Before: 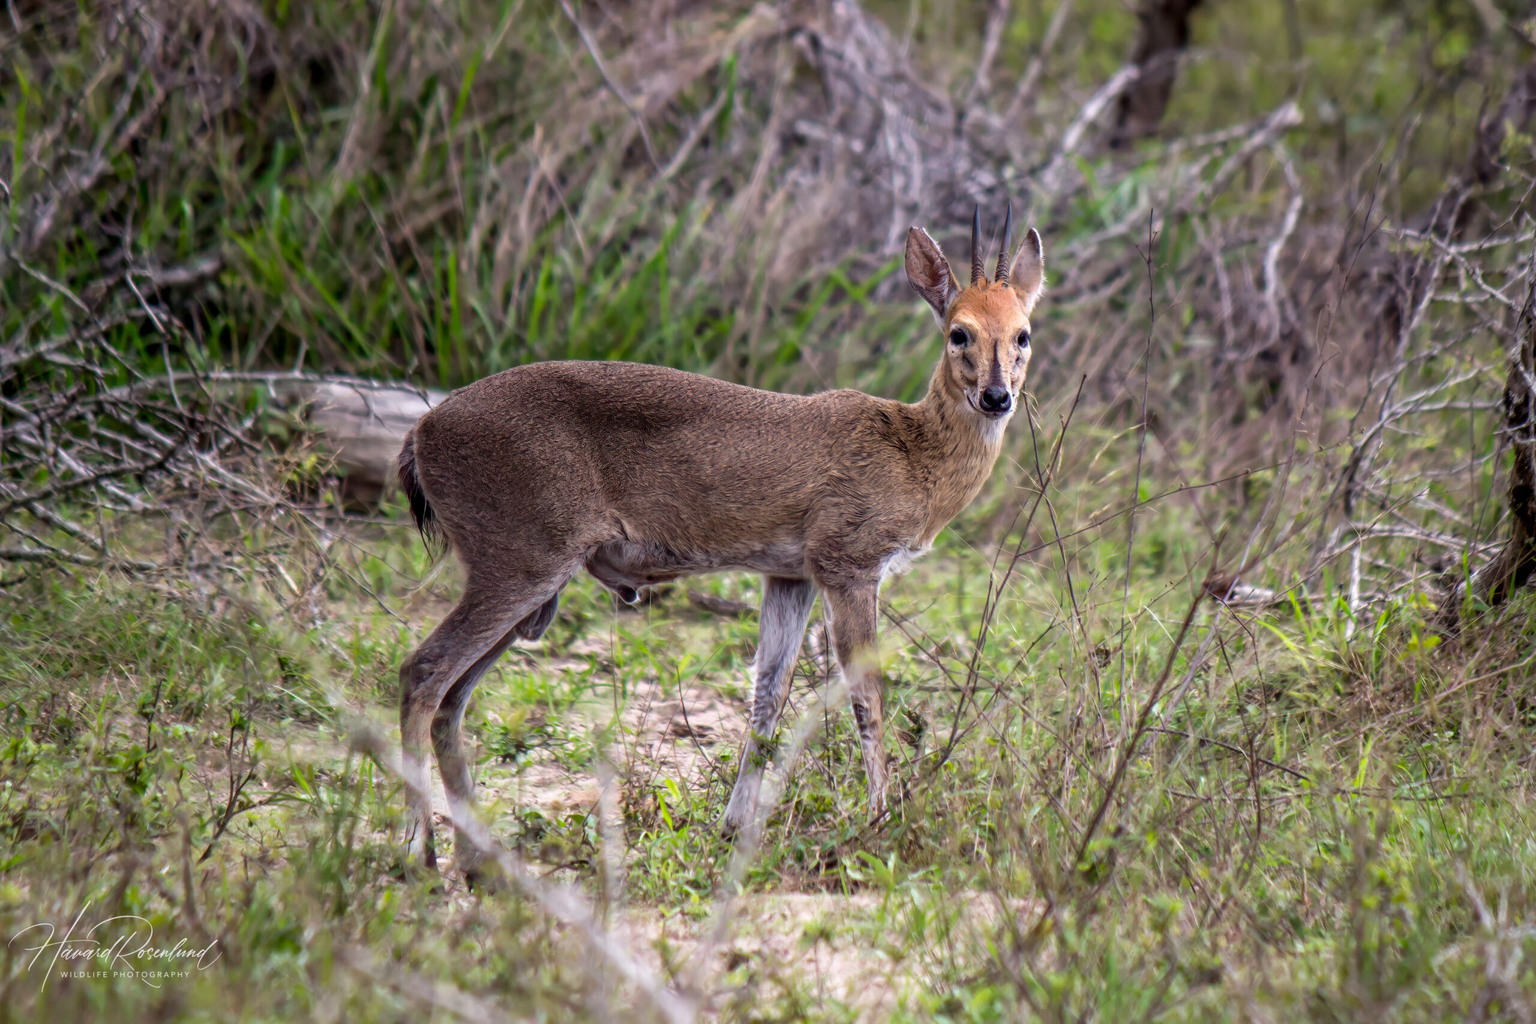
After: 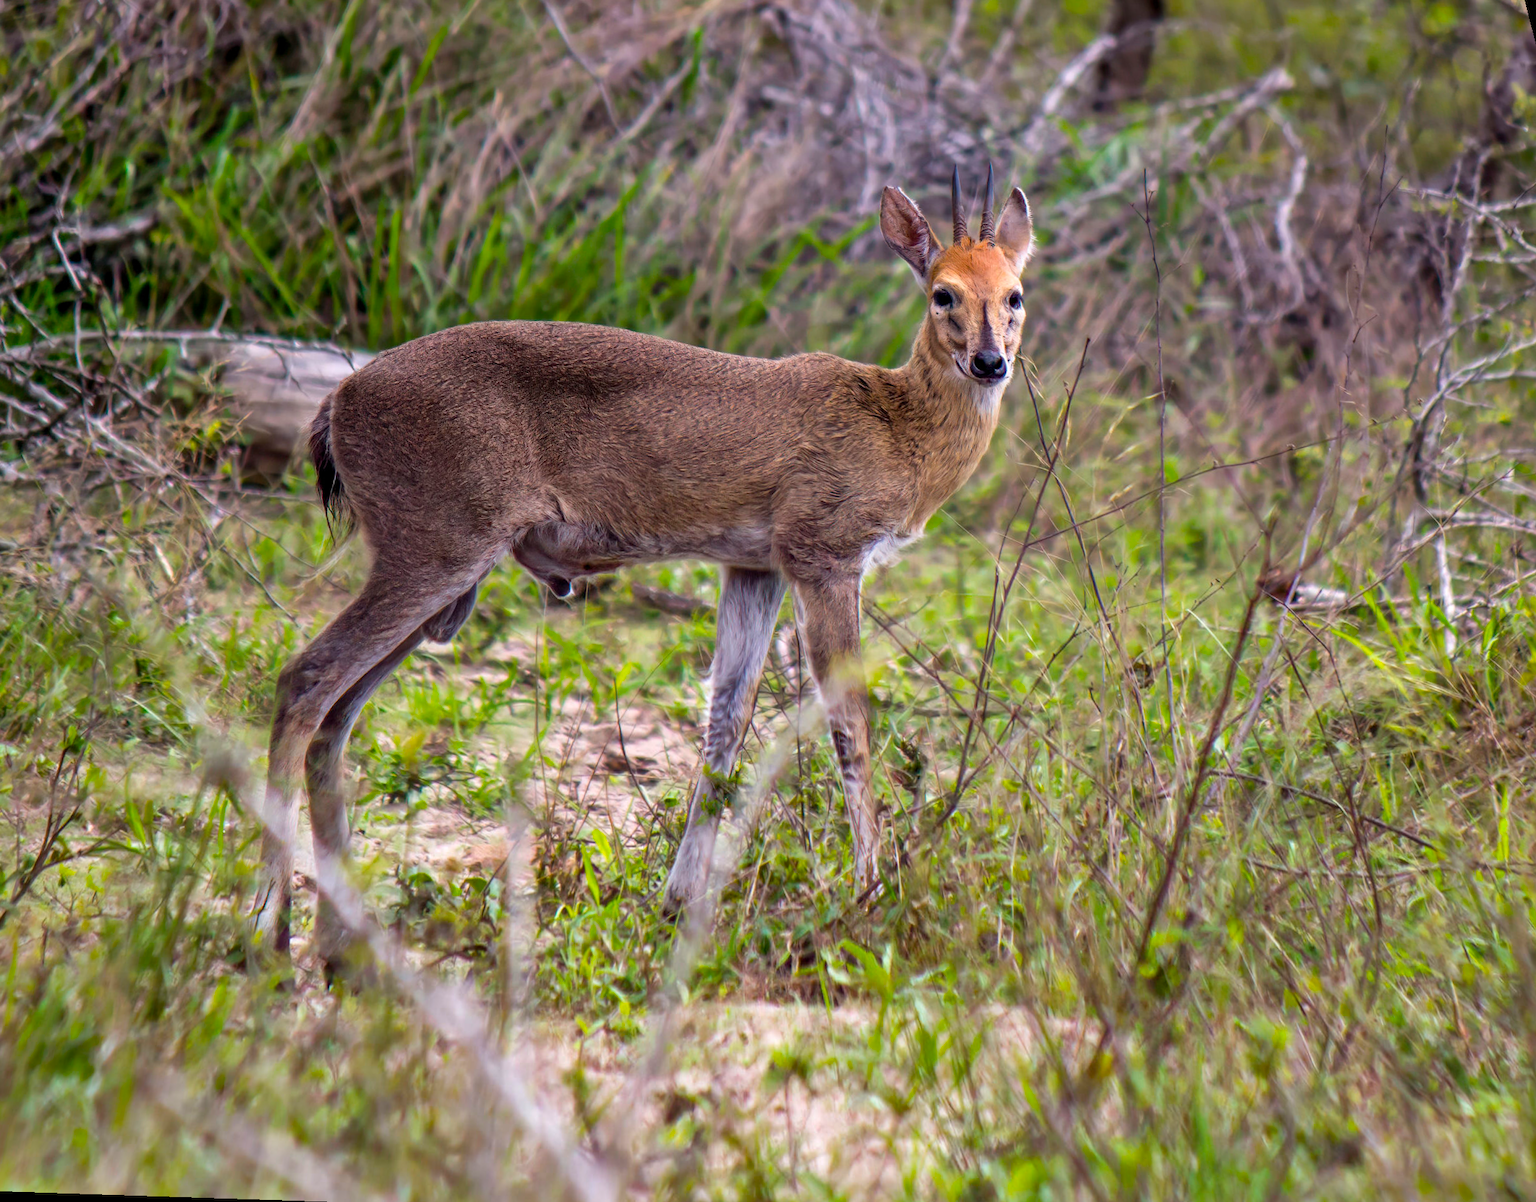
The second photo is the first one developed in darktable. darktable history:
color balance rgb: perceptual saturation grading › global saturation 30%, global vibrance 20%
rotate and perspective: rotation 0.72°, lens shift (vertical) -0.352, lens shift (horizontal) -0.051, crop left 0.152, crop right 0.859, crop top 0.019, crop bottom 0.964
shadows and highlights: low approximation 0.01, soften with gaussian
